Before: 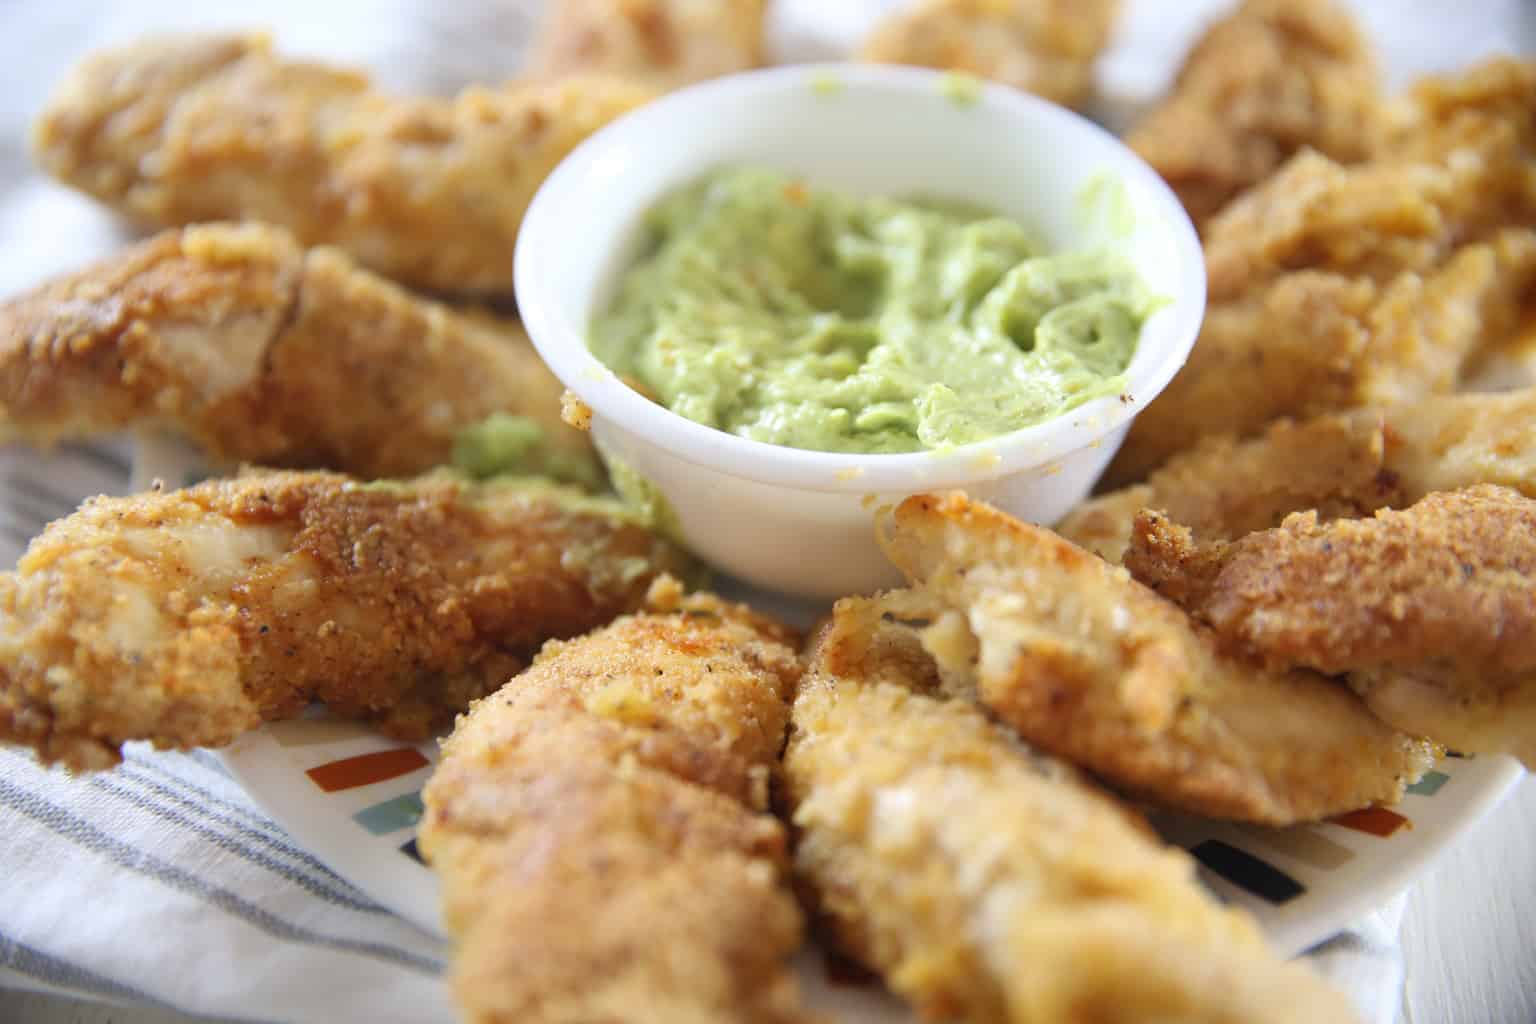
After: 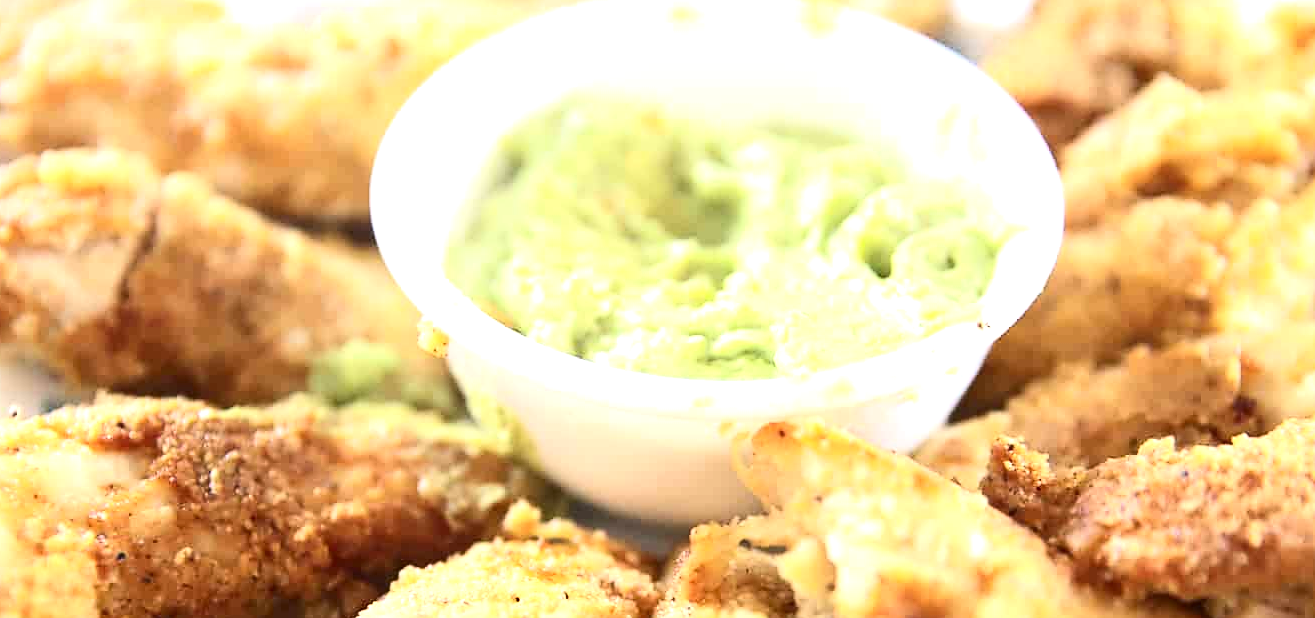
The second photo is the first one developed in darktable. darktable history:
crop and rotate: left 9.345%, top 7.22%, right 4.982%, bottom 32.331%
contrast brightness saturation: contrast 0.28
sharpen: radius 1.864, amount 0.398, threshold 1.271
exposure: black level correction 0, exposure 1.1 EV, compensate exposure bias true, compensate highlight preservation false
